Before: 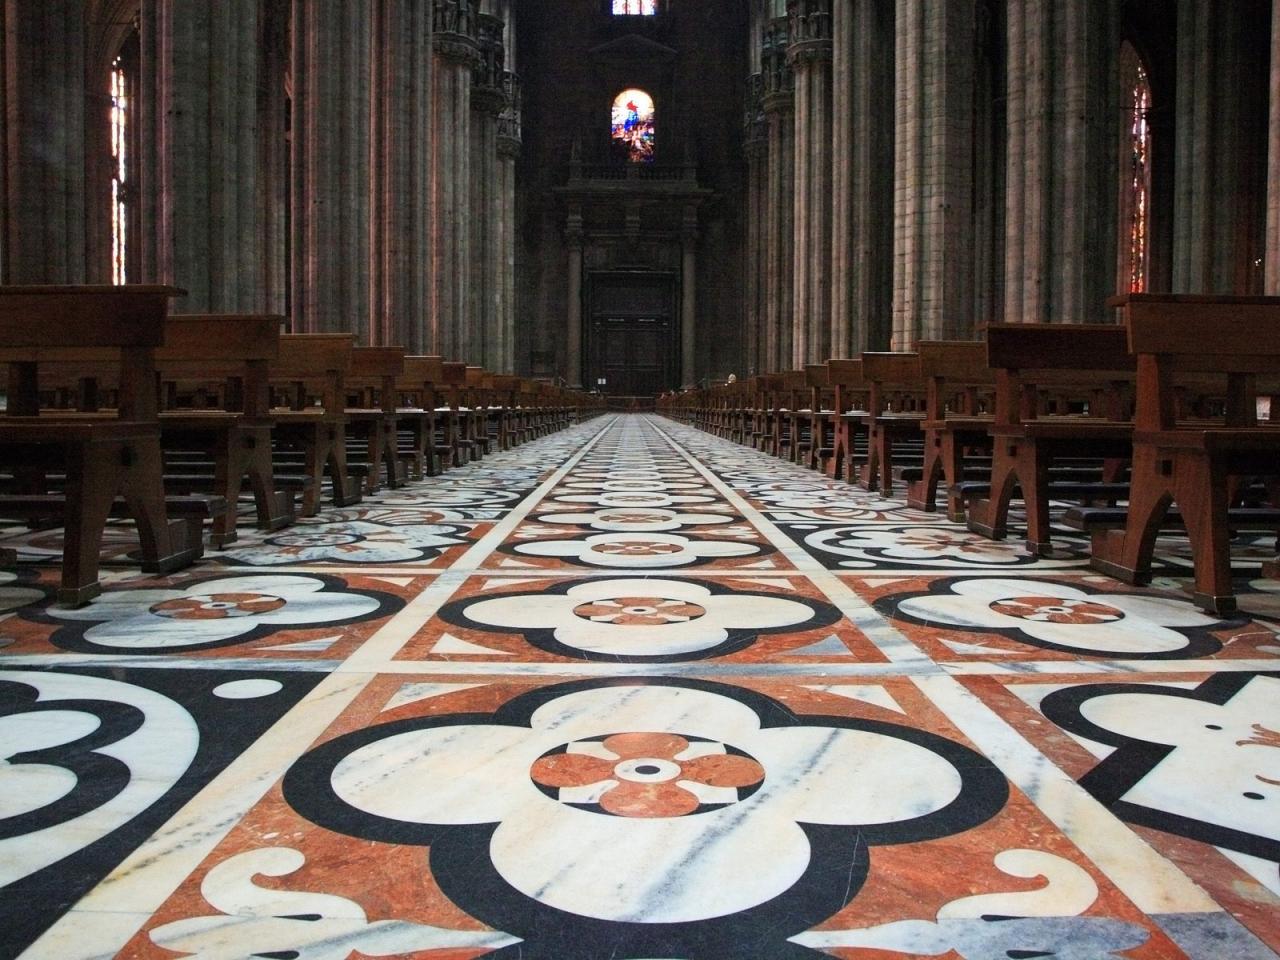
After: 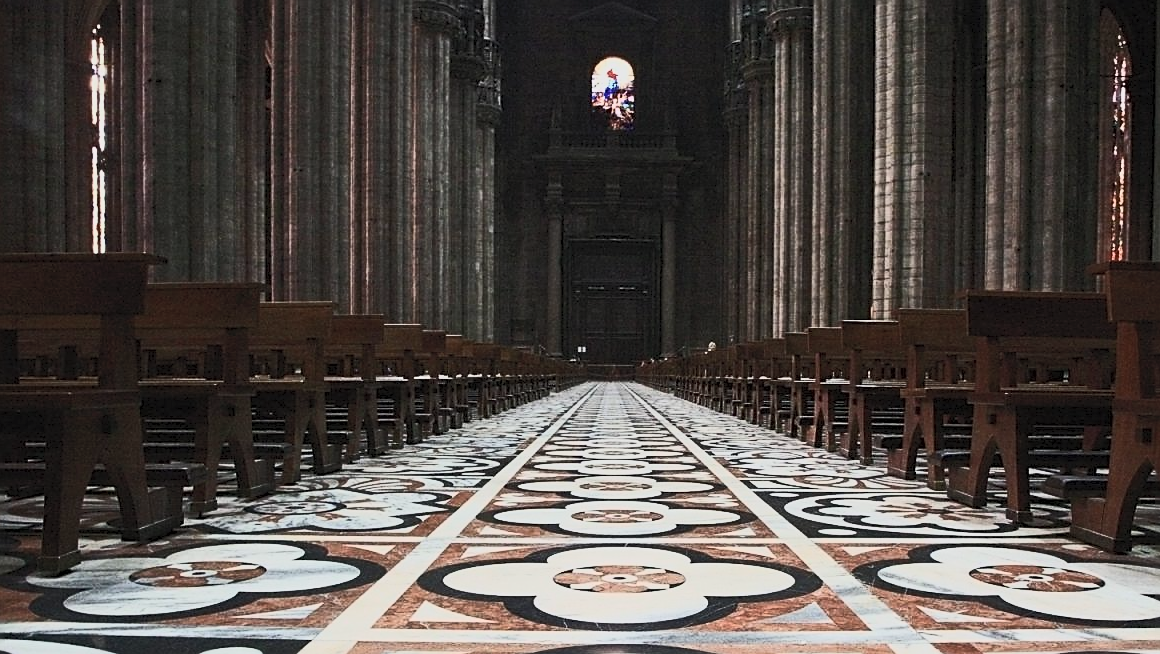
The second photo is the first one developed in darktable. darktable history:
sharpen: amount 0.6
tone curve: curves: ch0 [(0, 0) (0.91, 0.76) (0.997, 0.913)], color space Lab, independent channels, preserve colors none
contrast brightness saturation: contrast 0.558, brightness 0.571, saturation -0.339
crop: left 1.578%, top 3.411%, right 7.764%, bottom 28.441%
